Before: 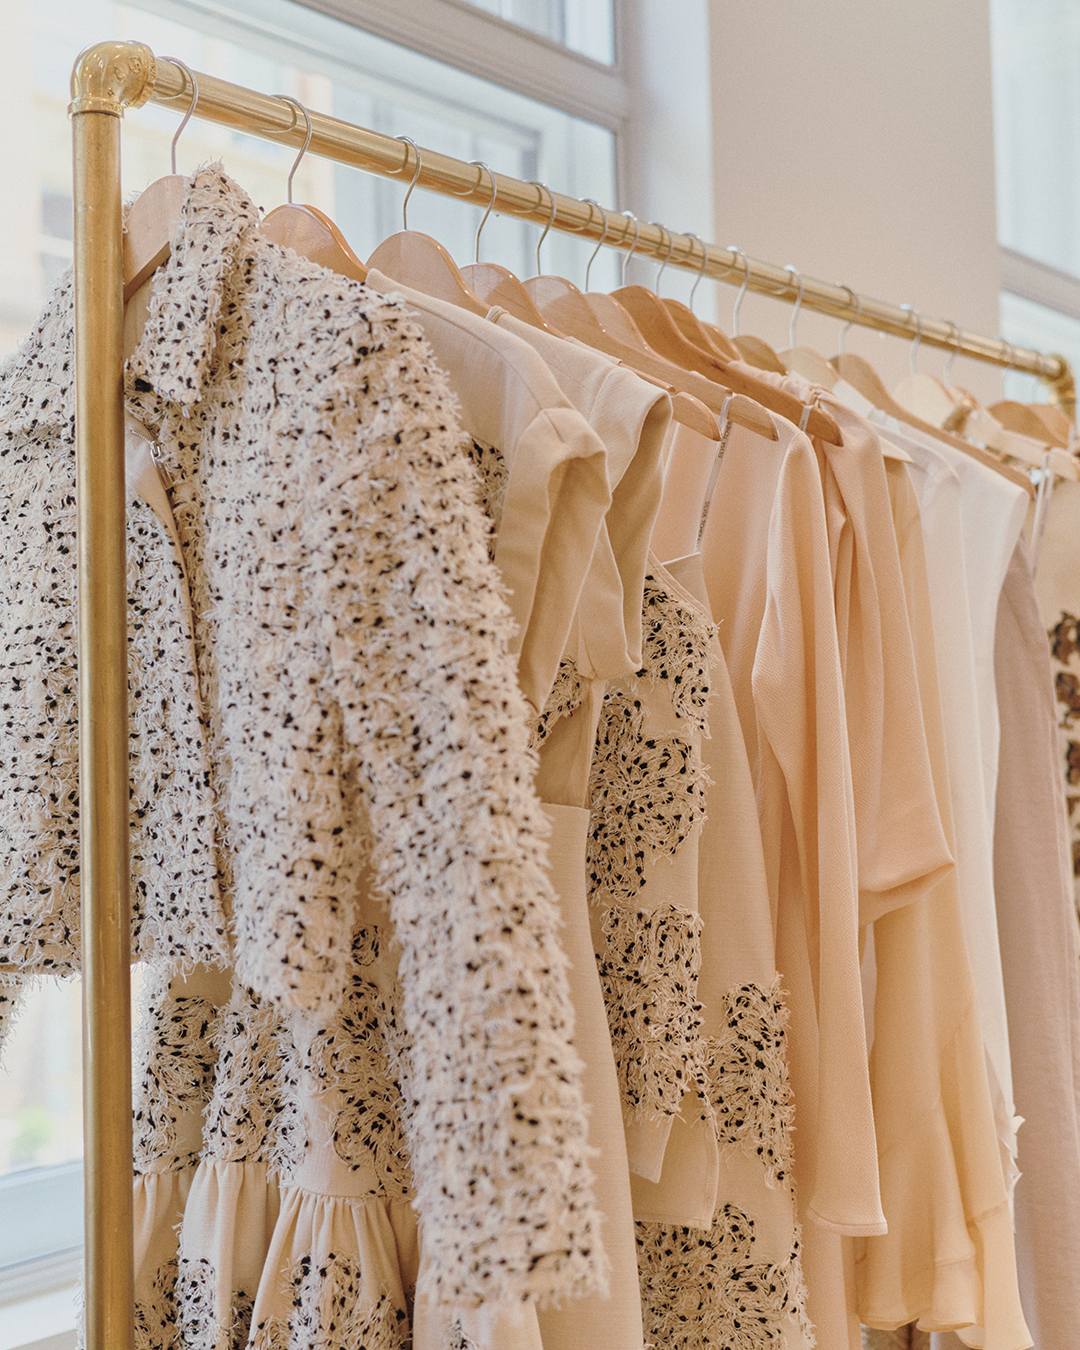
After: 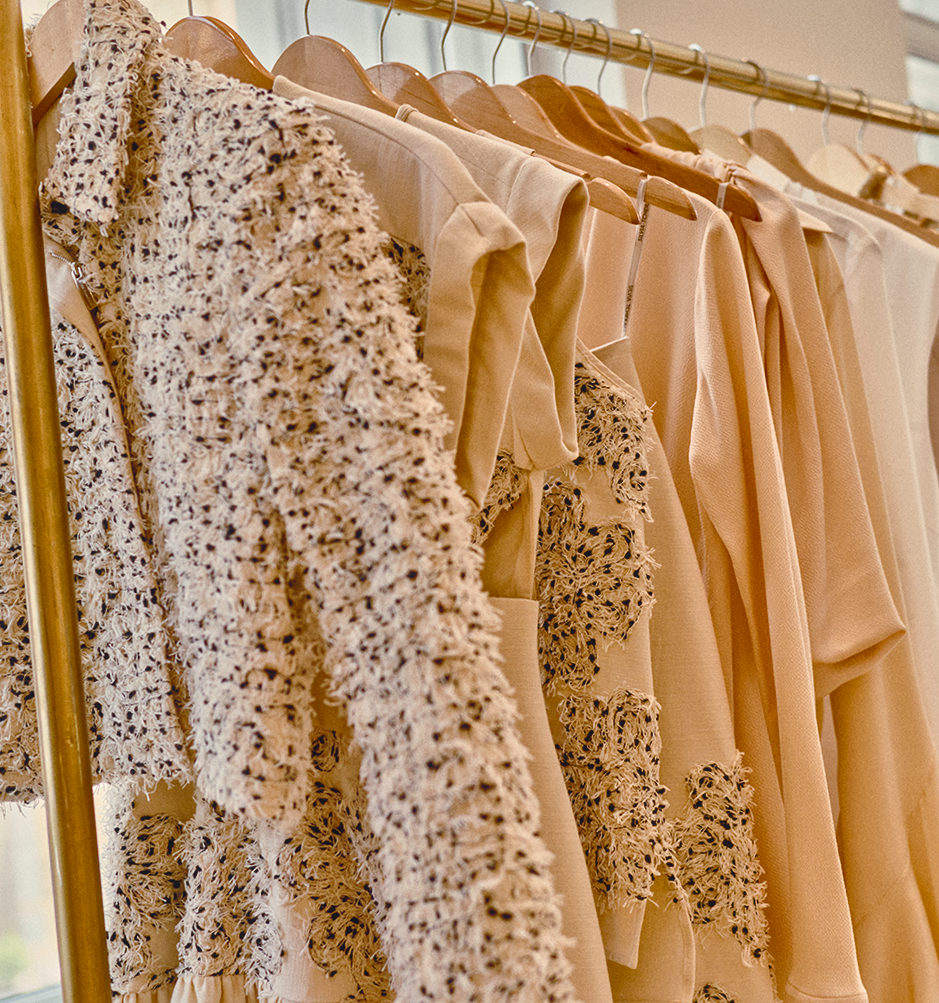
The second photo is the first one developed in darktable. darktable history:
color balance rgb: shadows lift › chroma 3%, shadows lift › hue 280.8°, power › hue 330°, highlights gain › chroma 3%, highlights gain › hue 75.6°, global offset › luminance 1.5%, perceptual saturation grading › global saturation 20%, perceptual saturation grading › highlights -25%, perceptual saturation grading › shadows 50%, global vibrance 30%
crop: left 9.712%, top 16.928%, right 10.845%, bottom 12.332%
shadows and highlights: shadows 60, soften with gaussian
local contrast: mode bilateral grid, contrast 20, coarseness 19, detail 163%, midtone range 0.2
rotate and perspective: rotation -4.2°, shear 0.006, automatic cropping off
